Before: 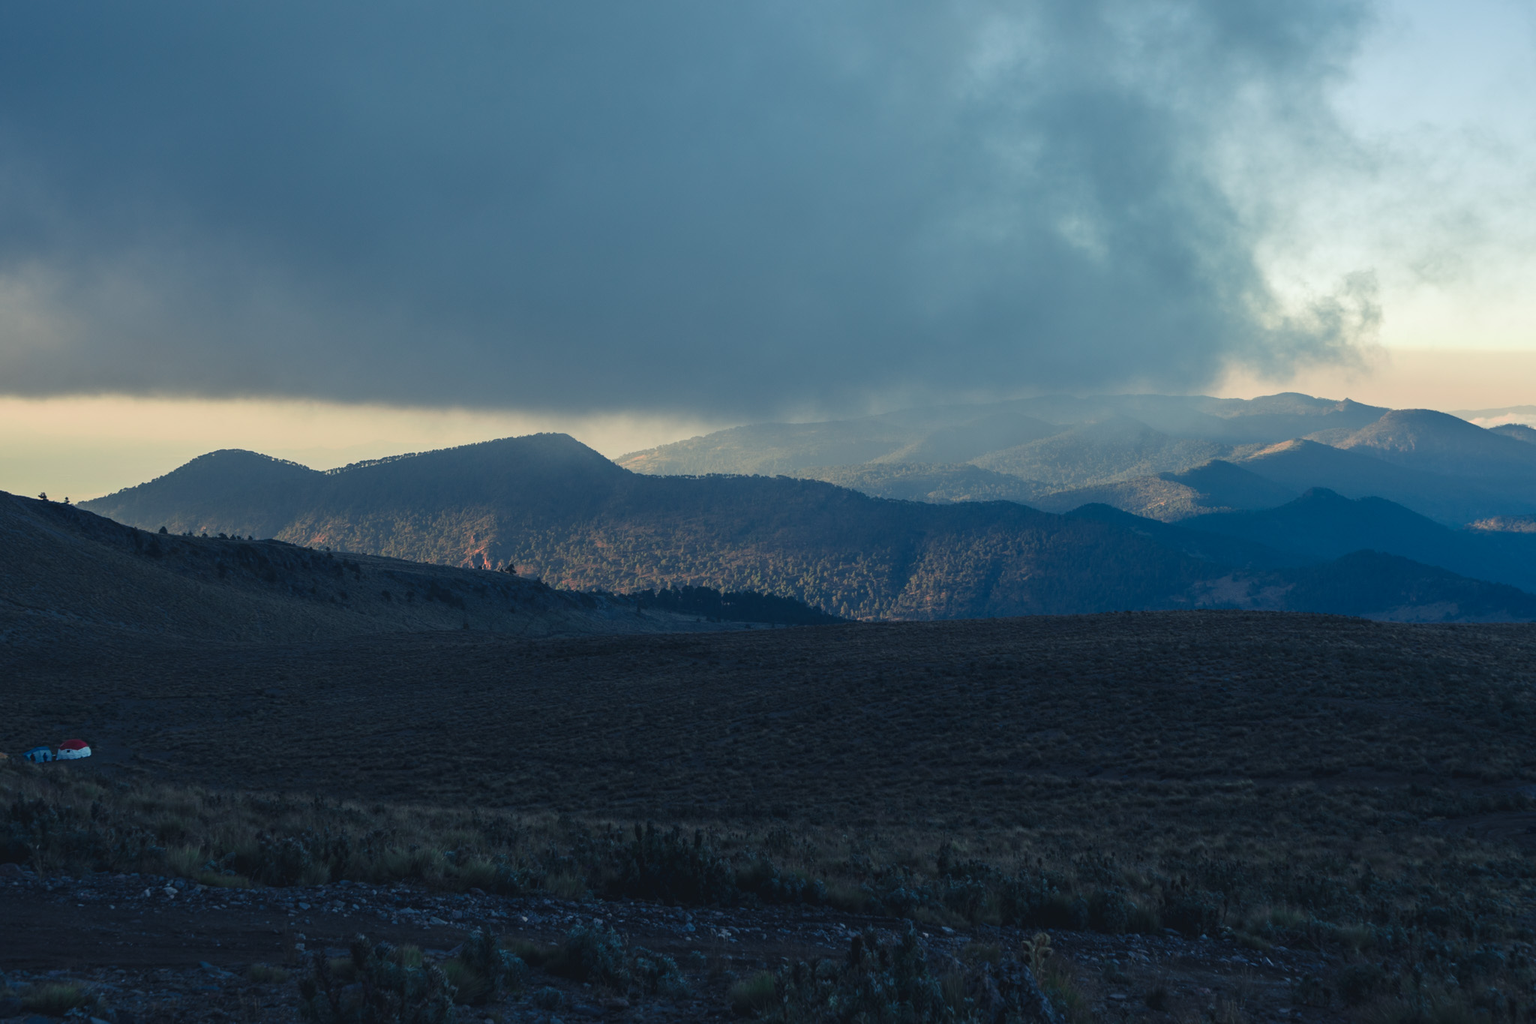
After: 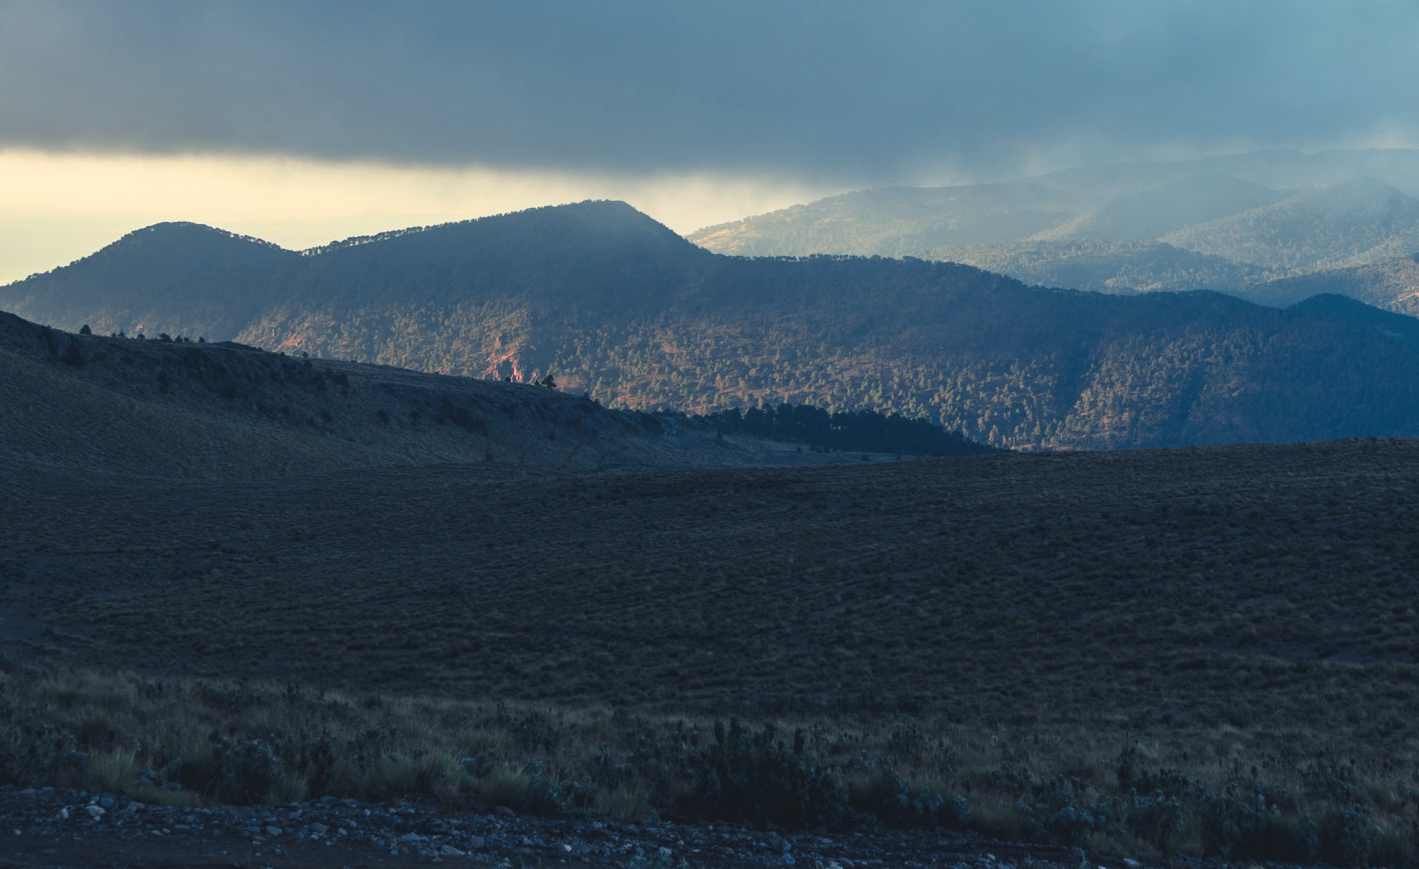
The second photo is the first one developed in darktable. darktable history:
crop: left 6.488%, top 27.668%, right 24.183%, bottom 8.656%
exposure: black level correction 0, exposure 0.5 EV, compensate exposure bias true, compensate highlight preservation false
contrast brightness saturation: saturation -0.05
